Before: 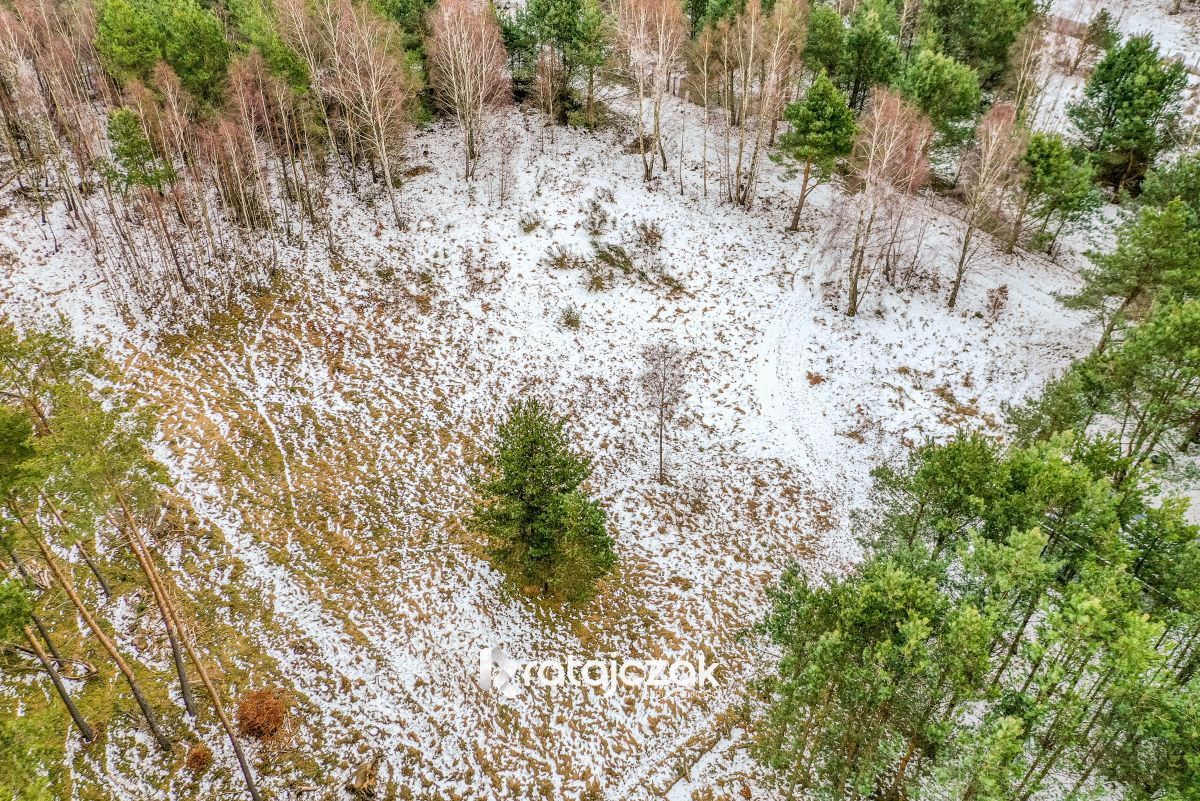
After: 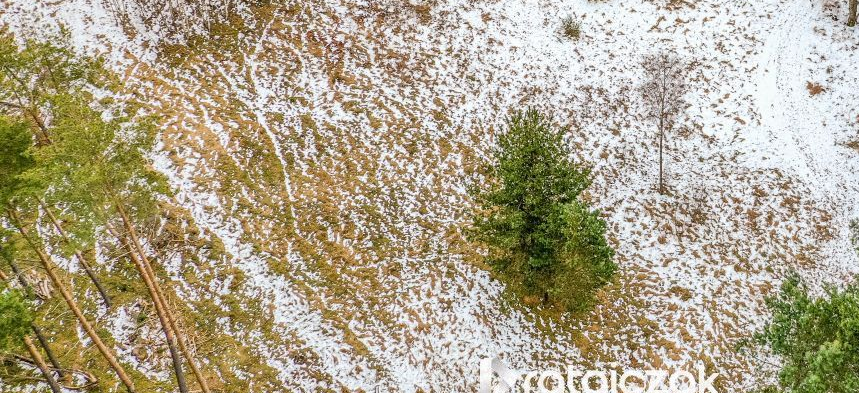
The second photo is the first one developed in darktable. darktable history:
crop: top 36.236%, right 28.366%, bottom 14.59%
